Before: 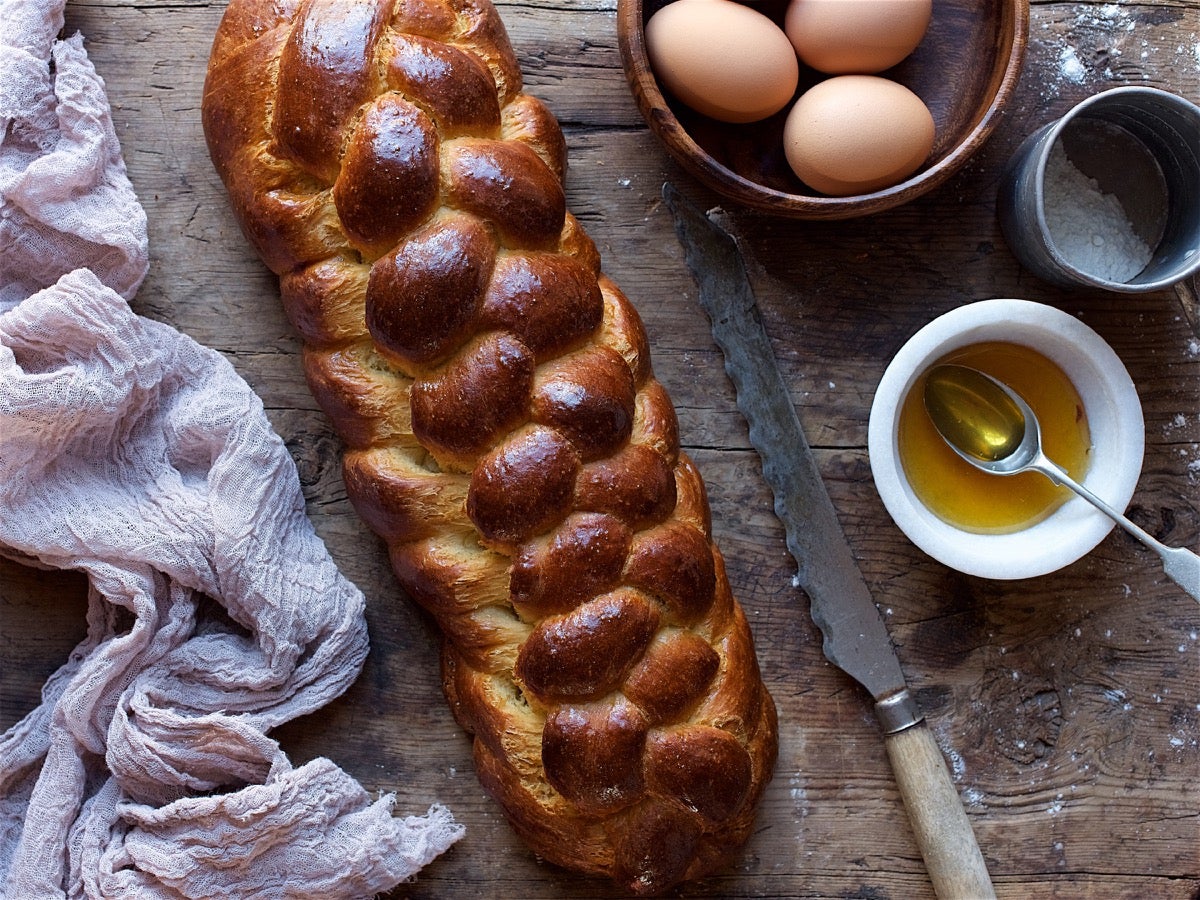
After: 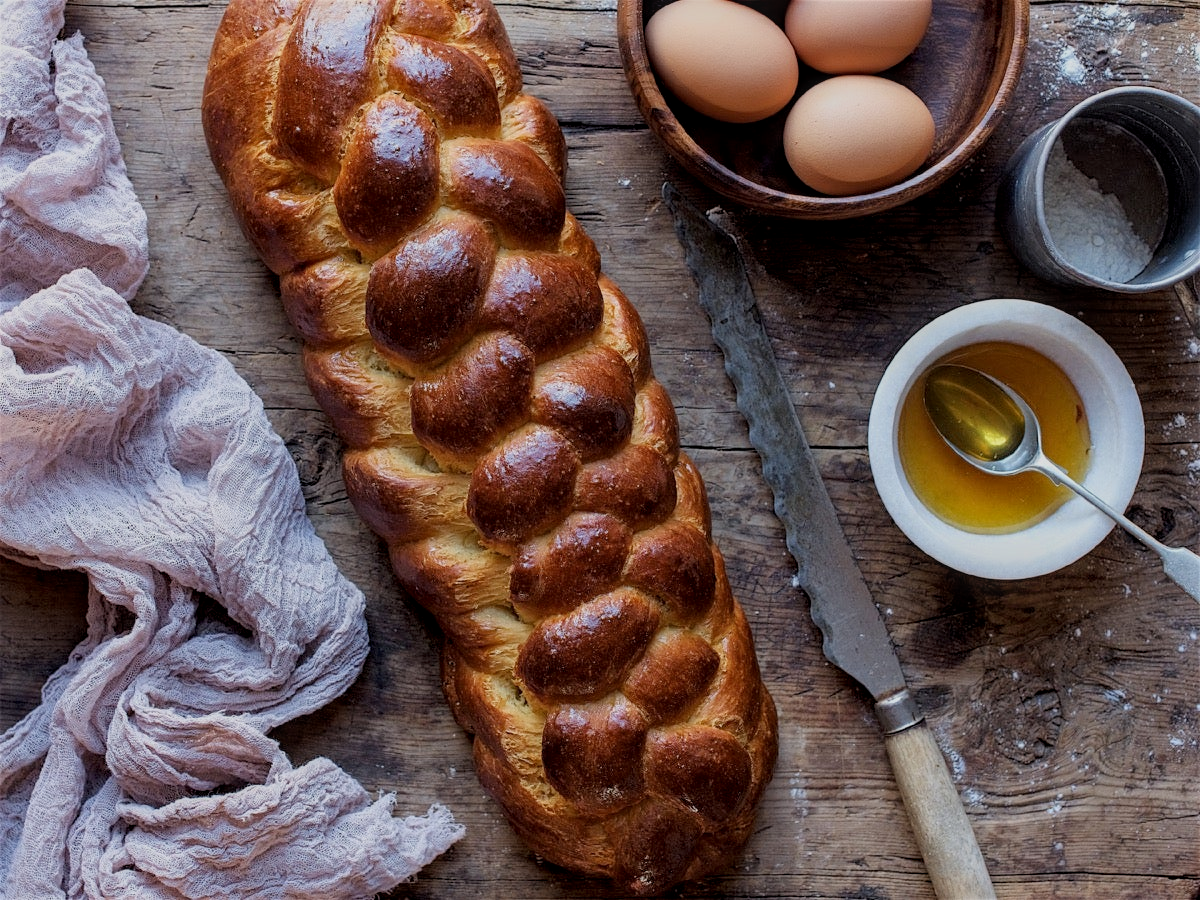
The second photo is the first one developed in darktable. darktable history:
local contrast: on, module defaults
filmic rgb: middle gray luminance 18.23%, black relative exposure -10.47 EV, white relative exposure 3.42 EV, target black luminance 0%, hardness 6.03, latitude 98.97%, contrast 0.847, shadows ↔ highlights balance 0.273%, add noise in highlights 0.001, color science v3 (2019), use custom middle-gray values true, contrast in highlights soft
